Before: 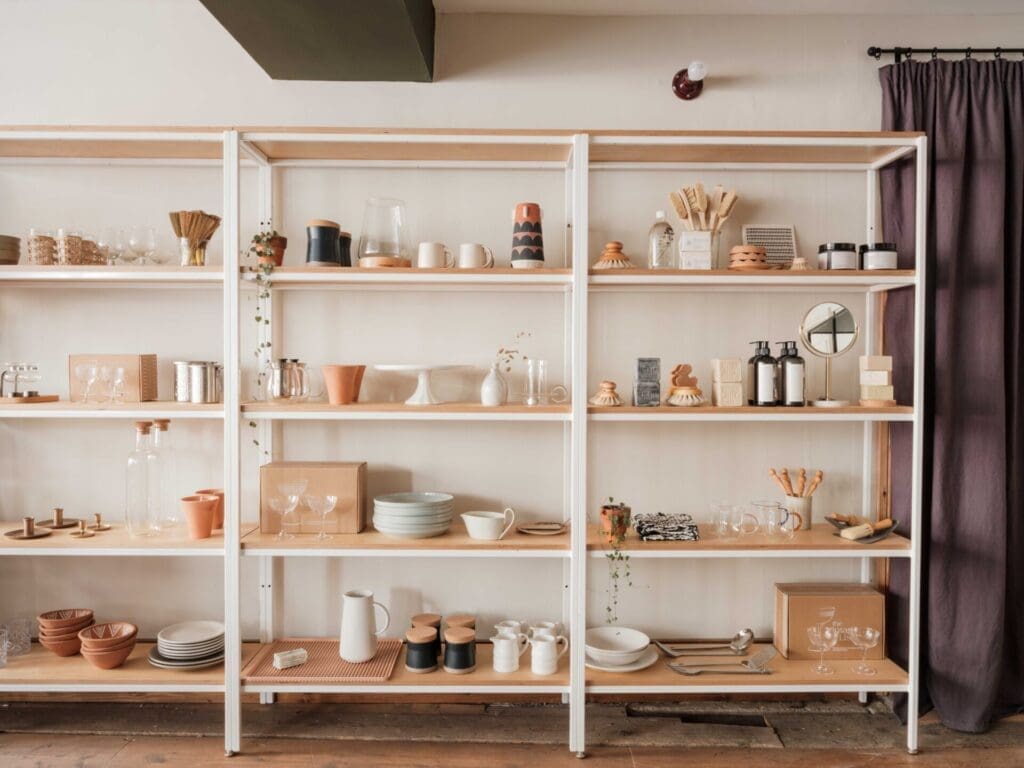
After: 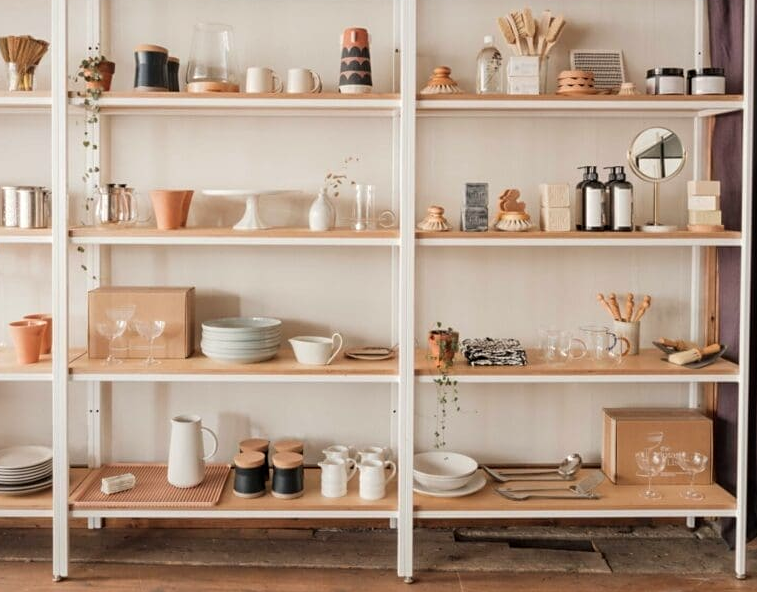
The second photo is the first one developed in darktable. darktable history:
sharpen: amount 0.2
crop: left 16.871%, top 22.857%, right 9.116%
white balance: red 1.009, blue 0.985
